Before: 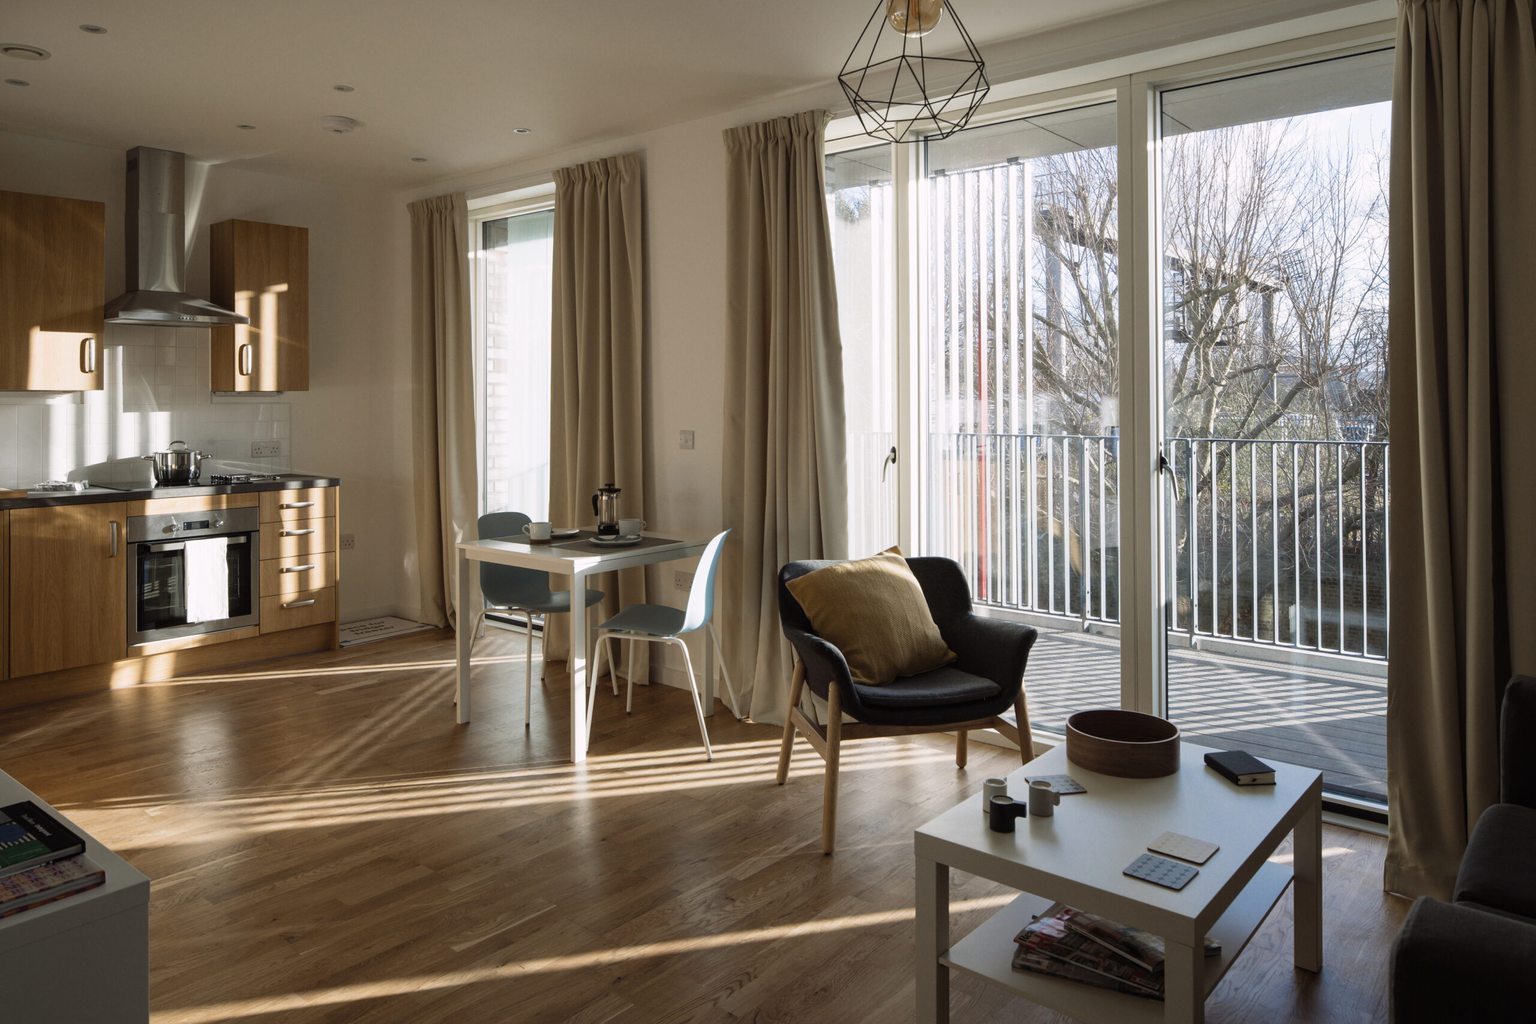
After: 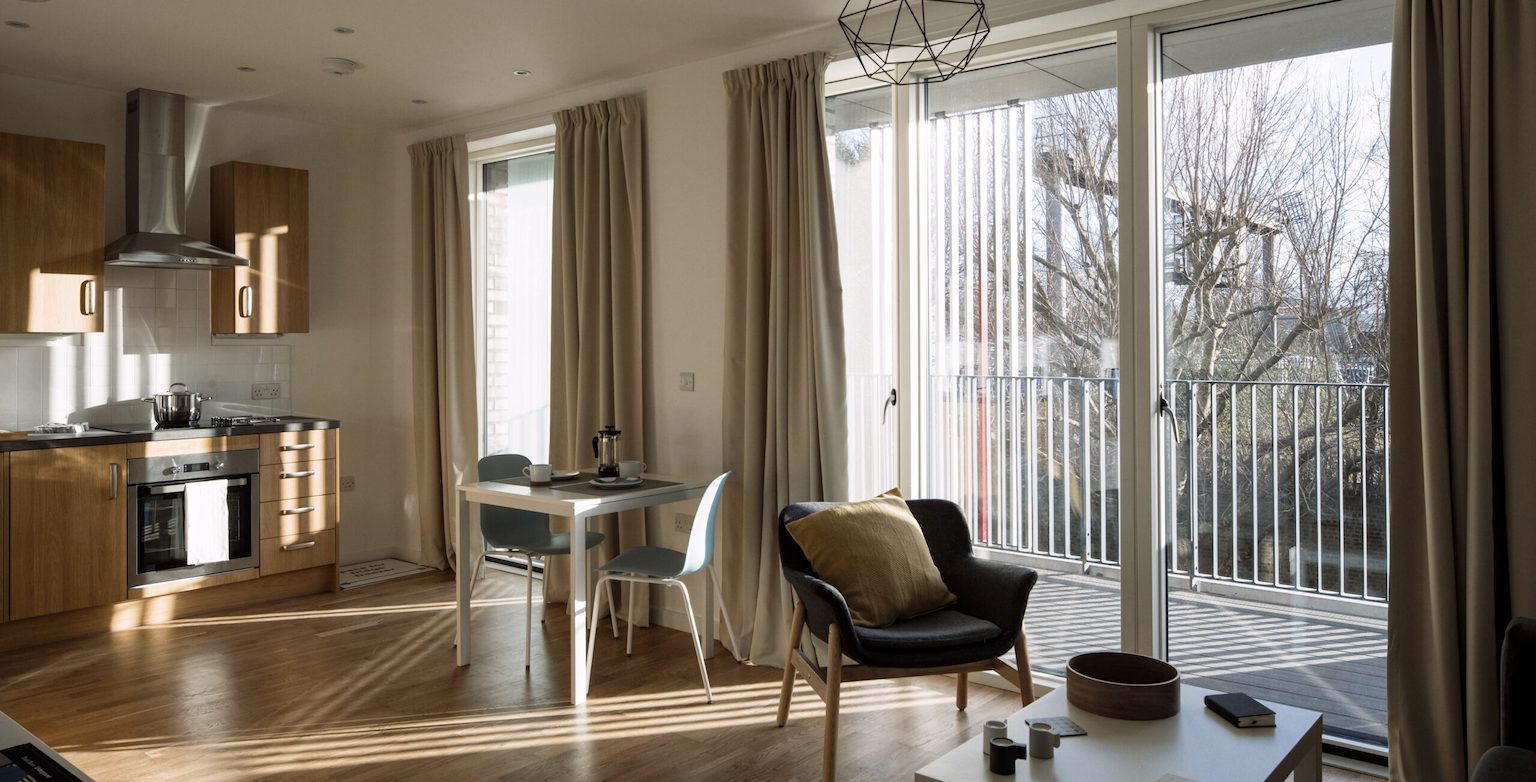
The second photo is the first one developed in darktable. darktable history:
local contrast: highlights 101%, shadows 102%, detail 120%, midtone range 0.2
crop: top 5.7%, bottom 17.901%
